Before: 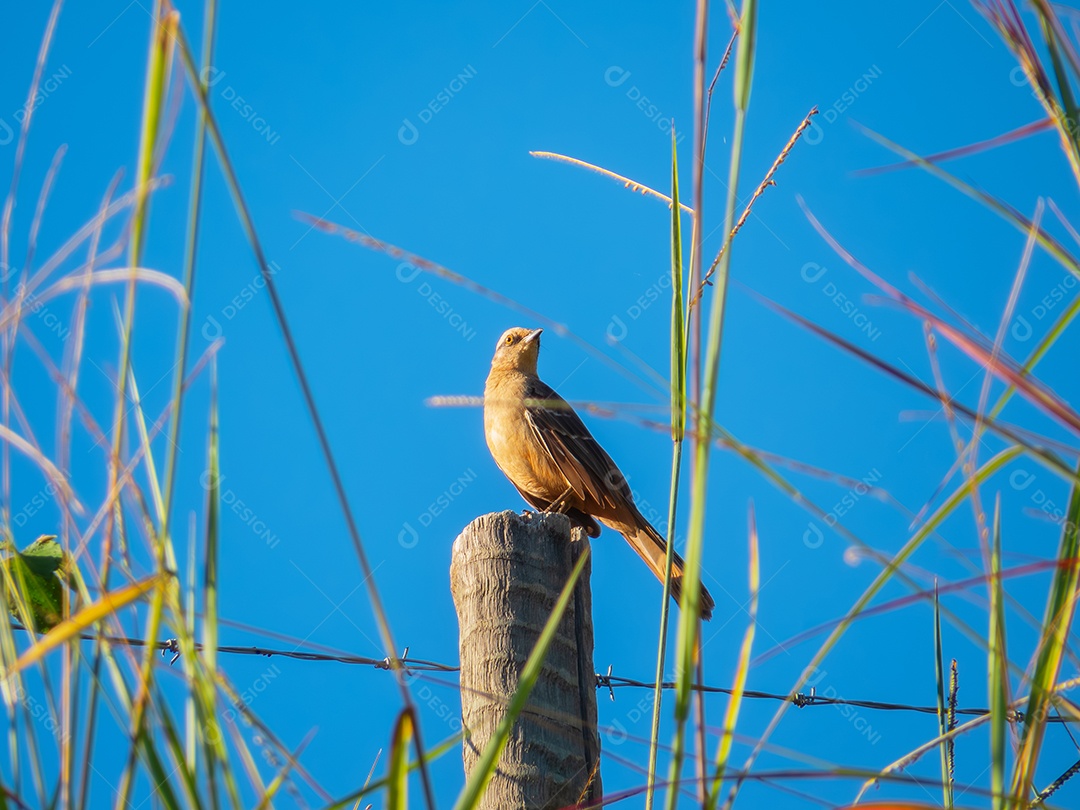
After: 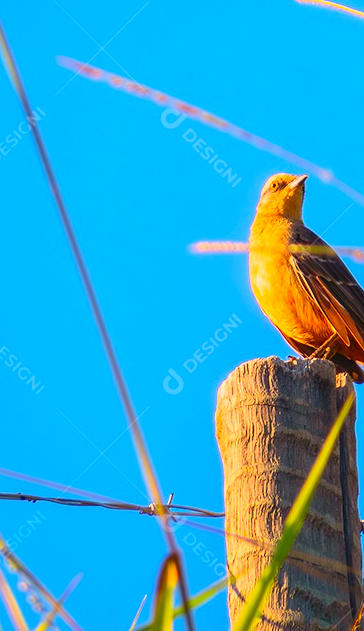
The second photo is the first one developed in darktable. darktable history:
contrast brightness saturation: contrast 0.197, brightness 0.2, saturation 0.817
crop and rotate: left 21.92%, top 19.055%, right 44.313%, bottom 2.998%
color correction: highlights a* 21.99, highlights b* 22.25
